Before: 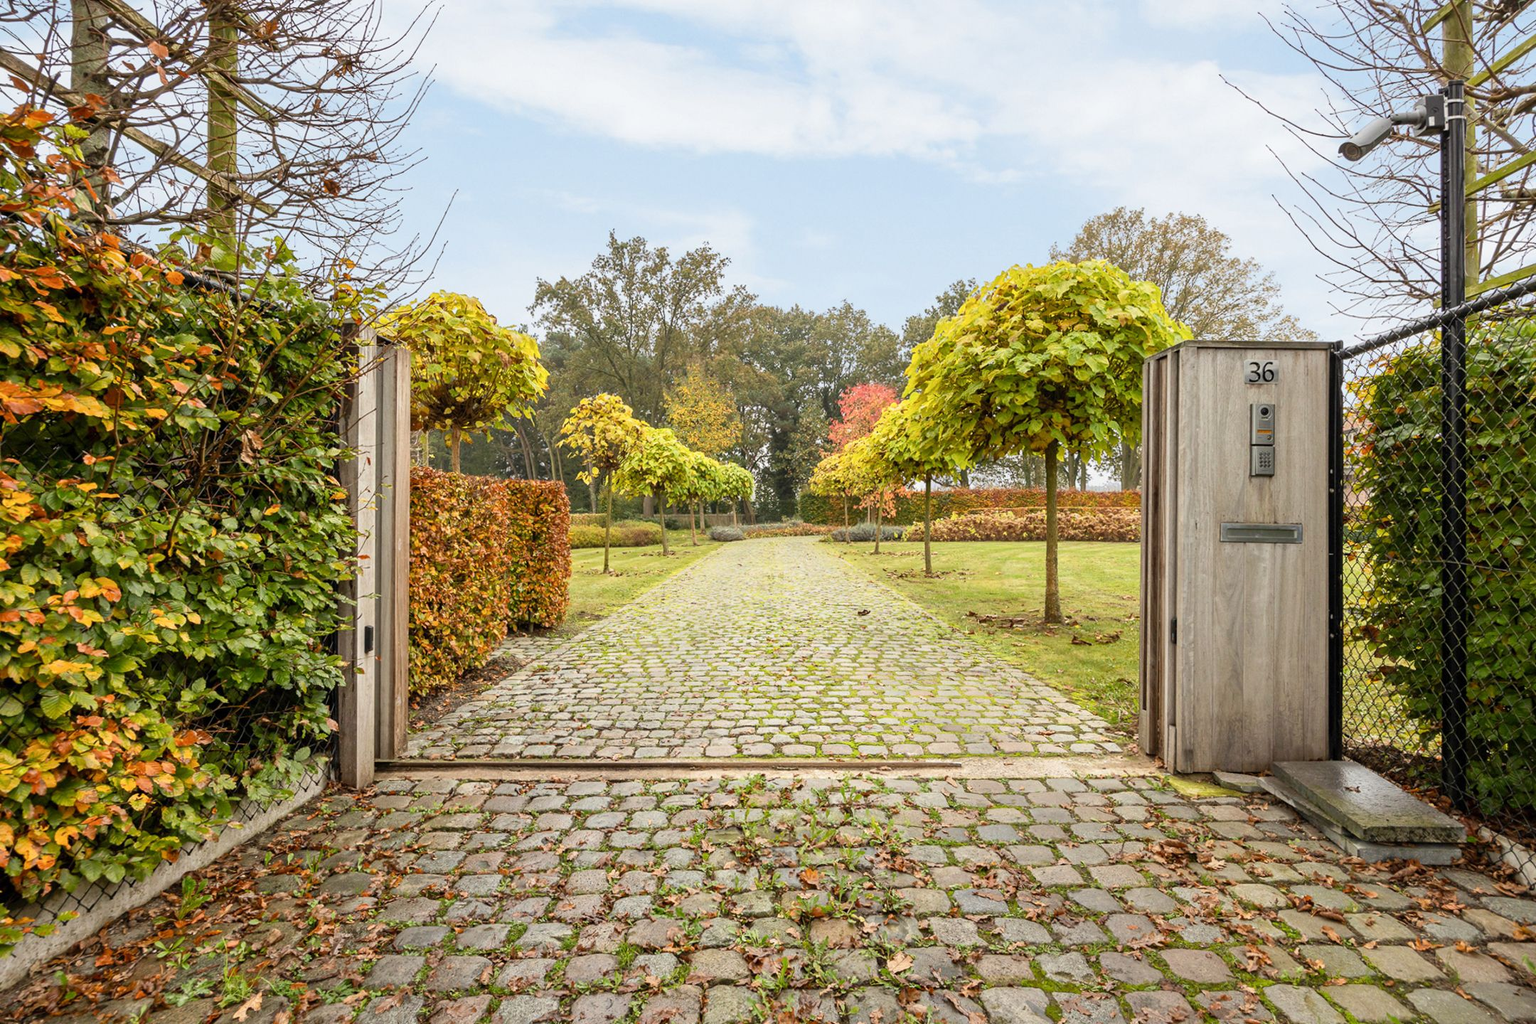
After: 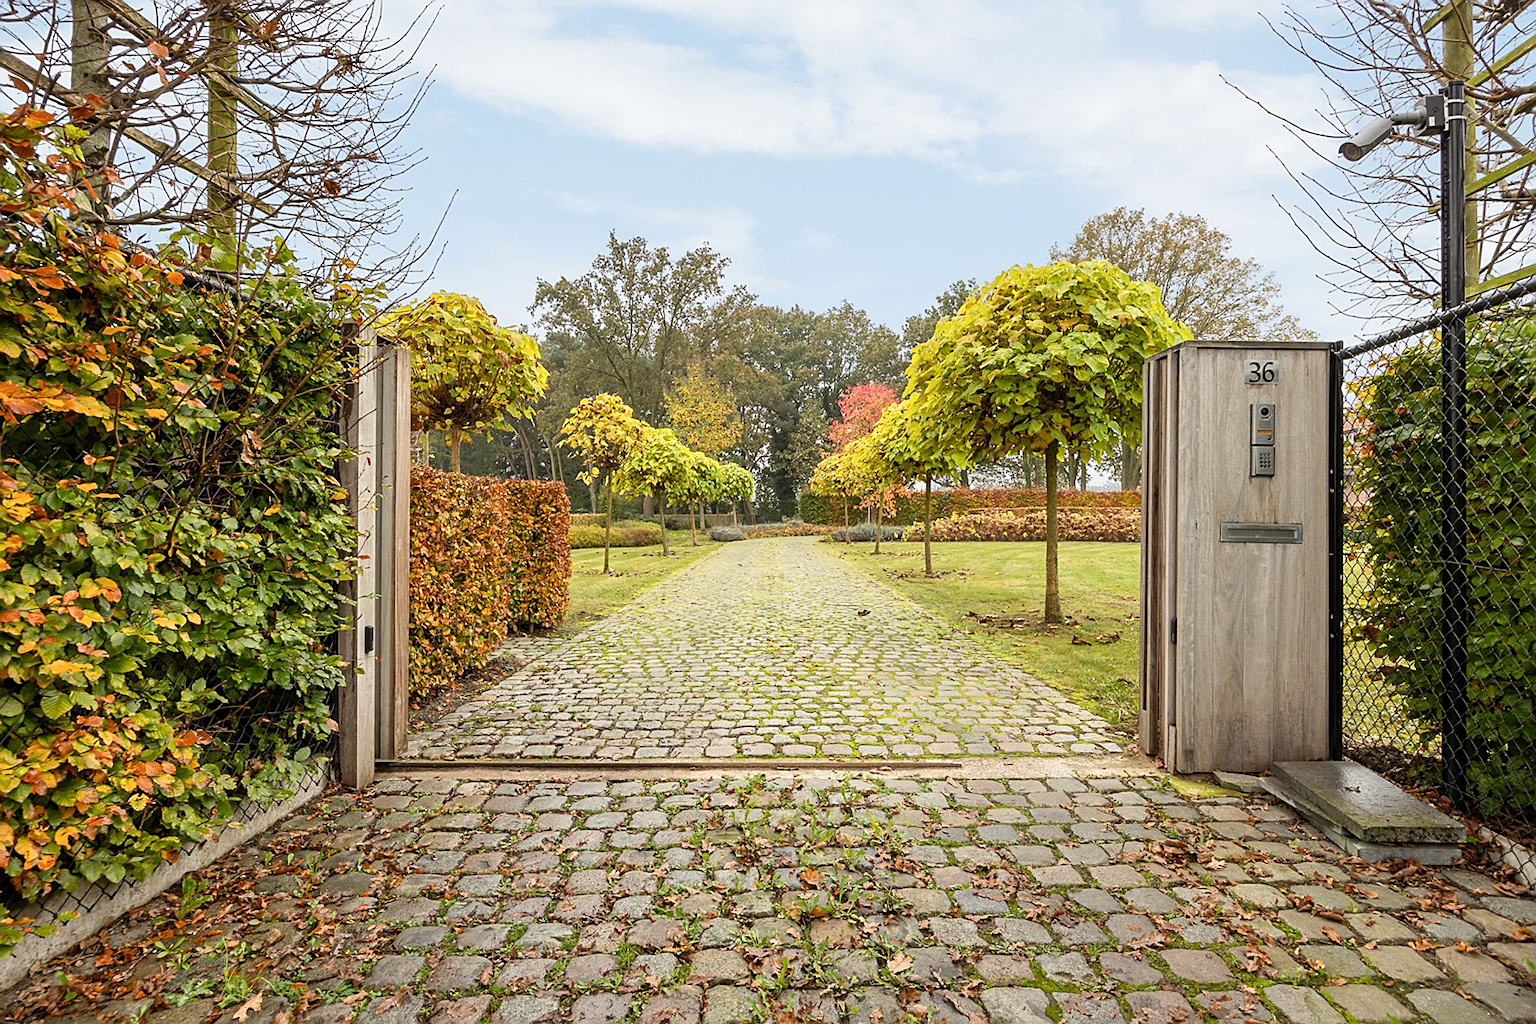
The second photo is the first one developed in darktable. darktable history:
sharpen: amount 0.566
